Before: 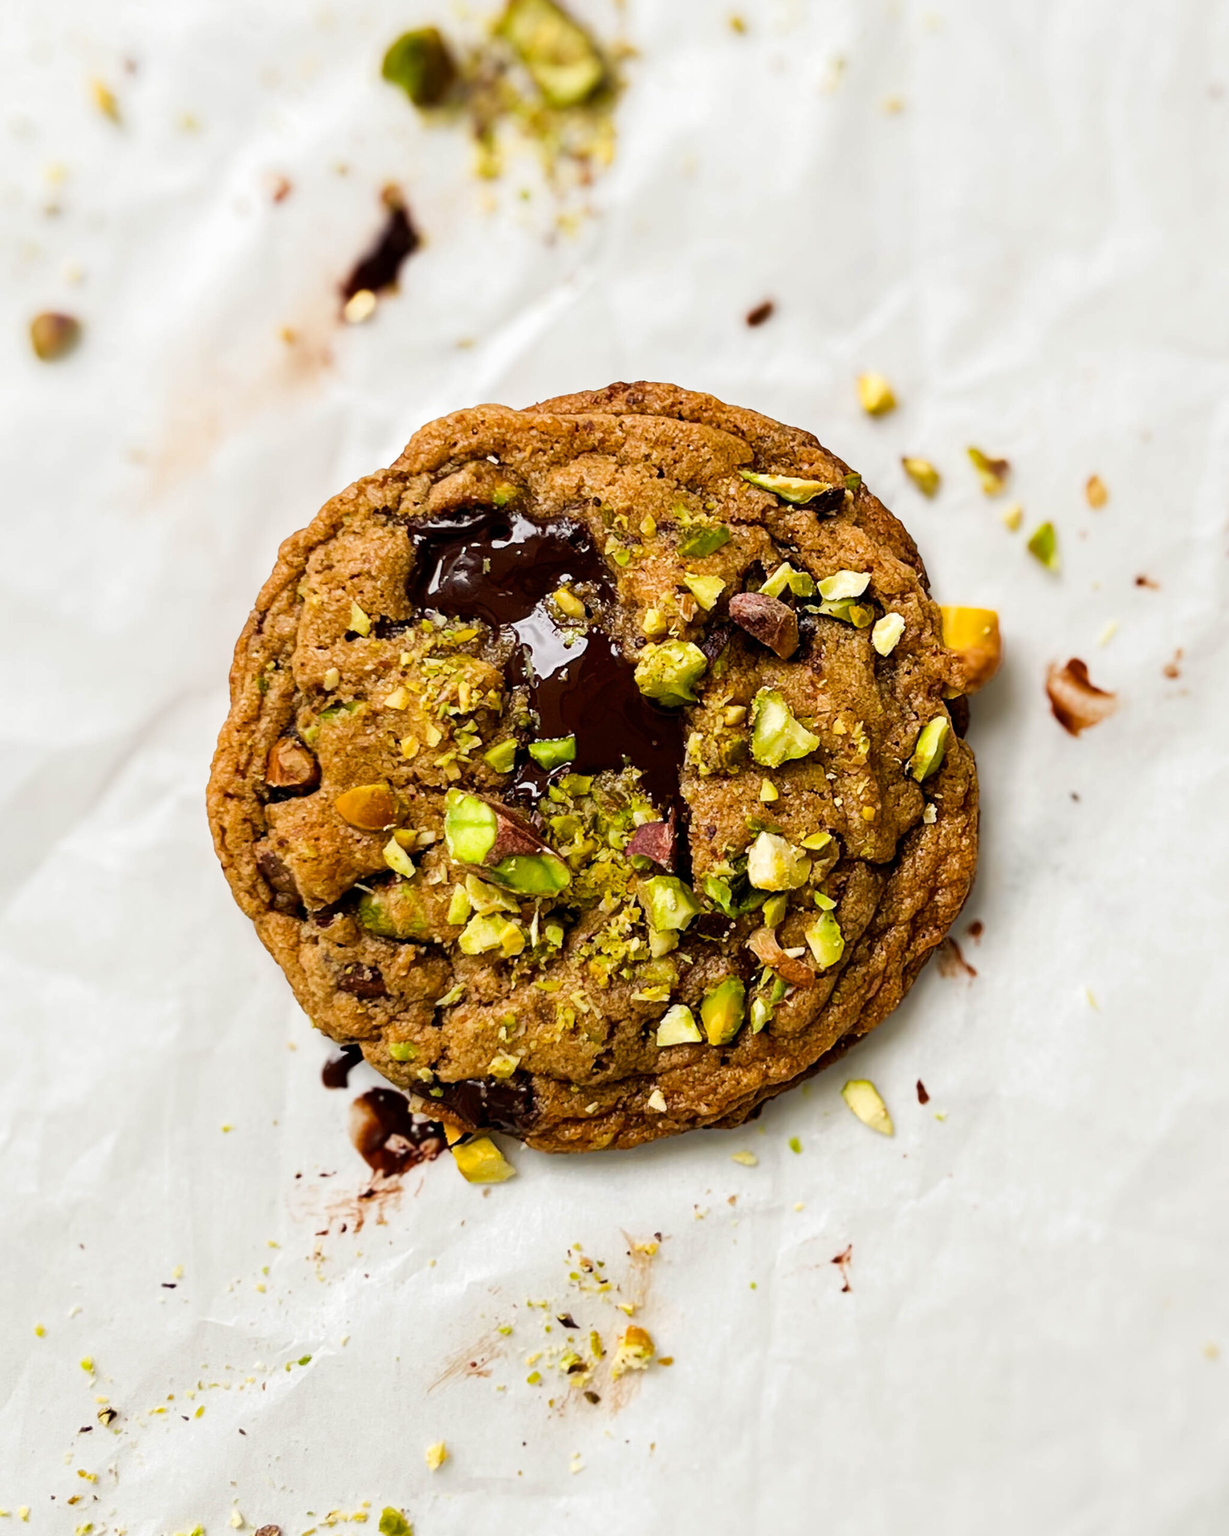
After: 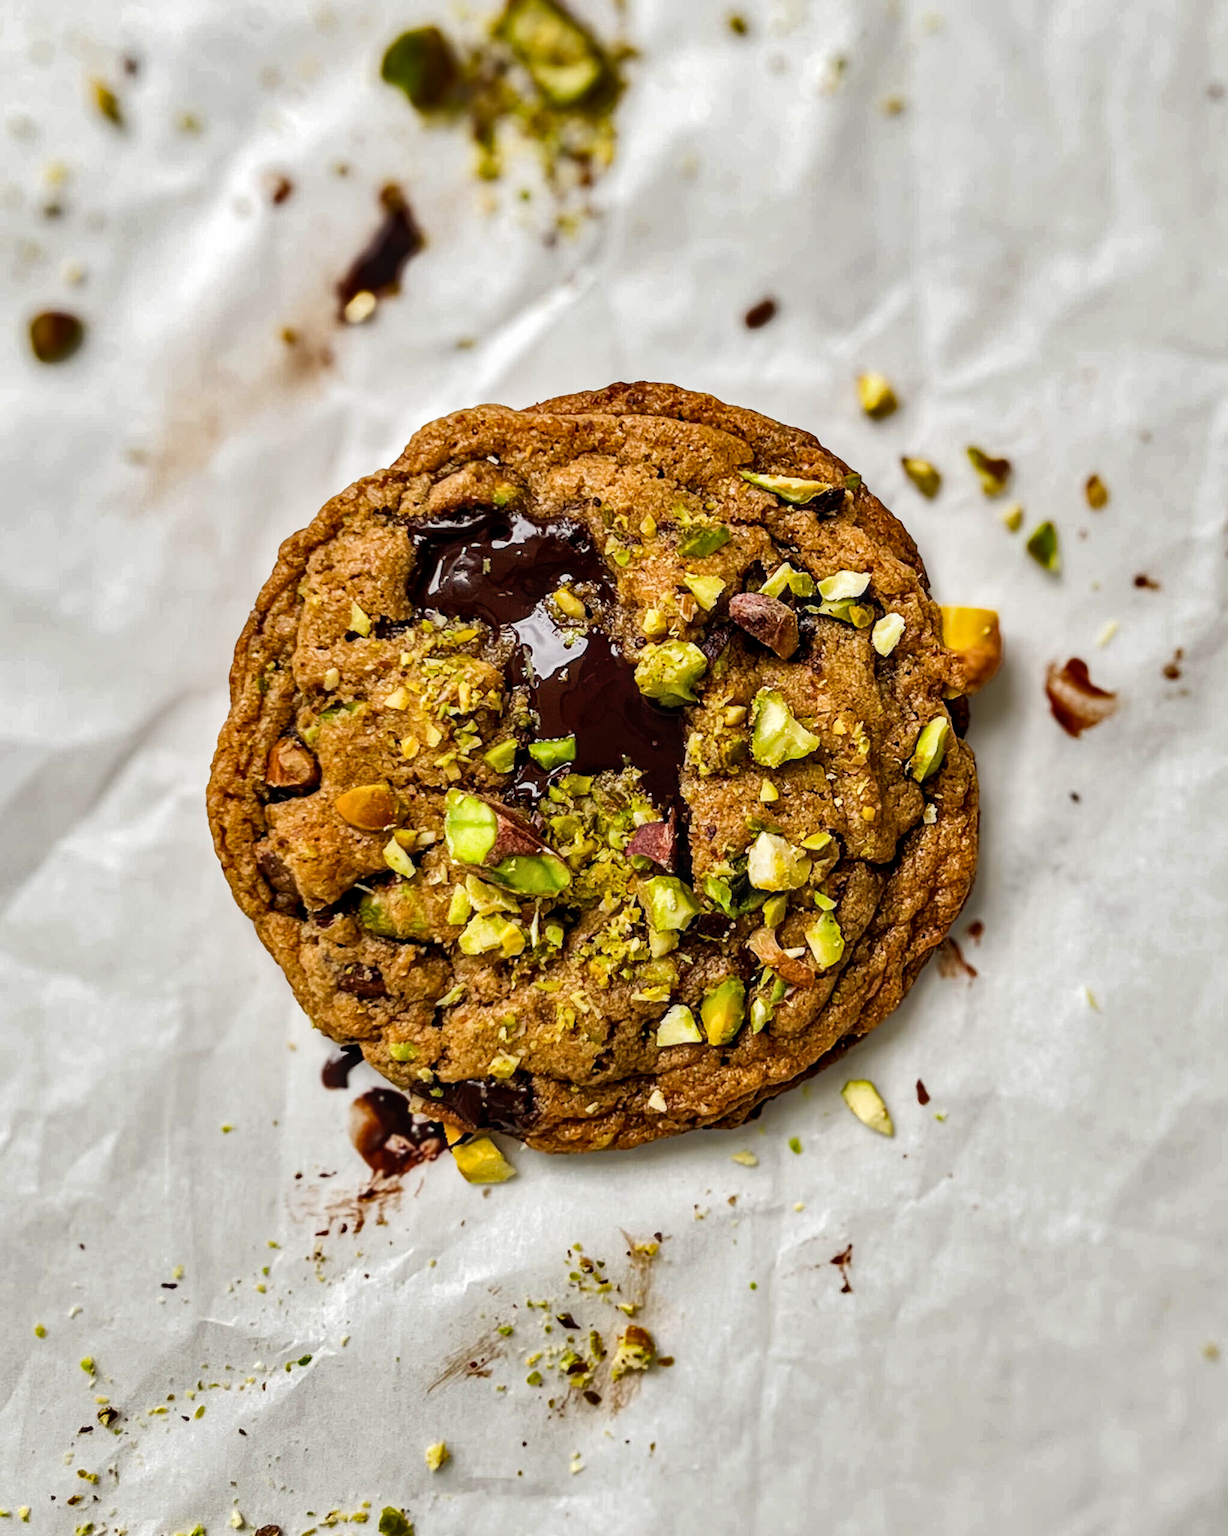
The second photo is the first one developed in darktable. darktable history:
local contrast: on, module defaults
shadows and highlights: radius 118.69, shadows 42.21, highlights -61.56, soften with gaussian
